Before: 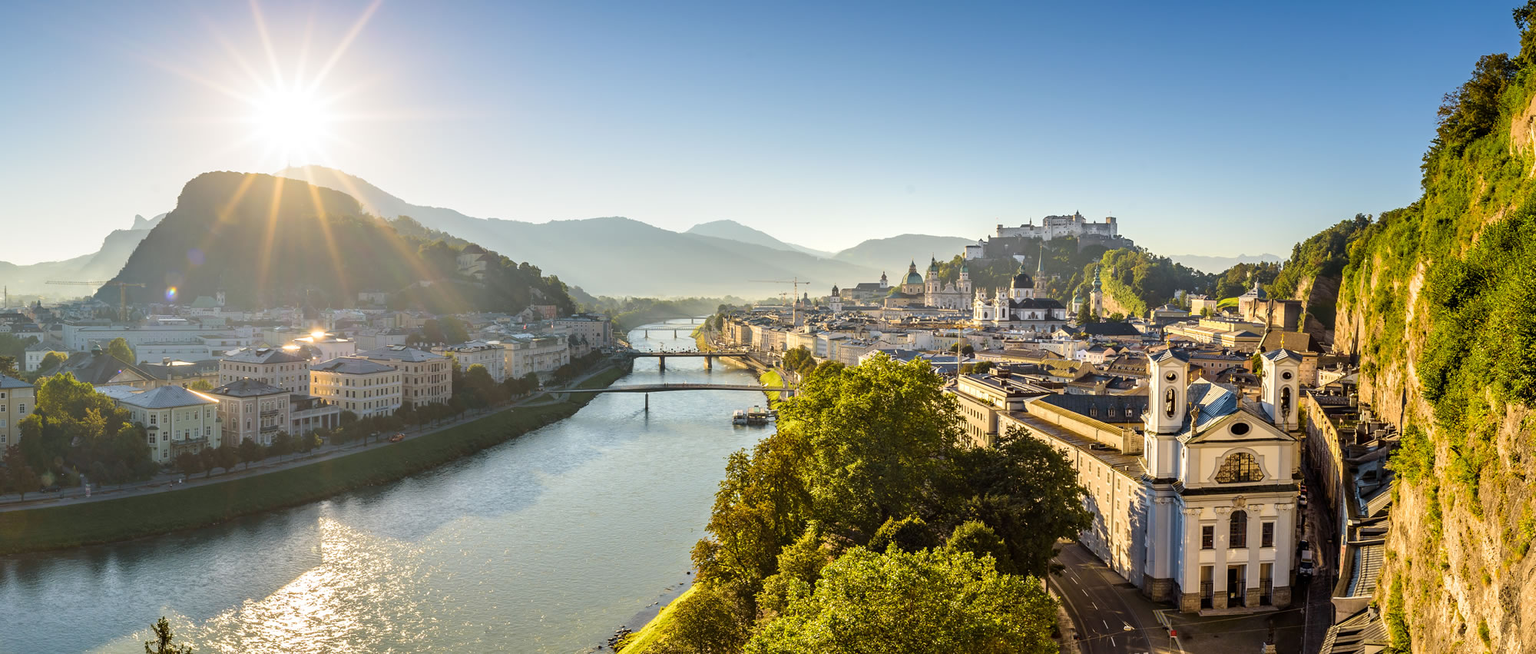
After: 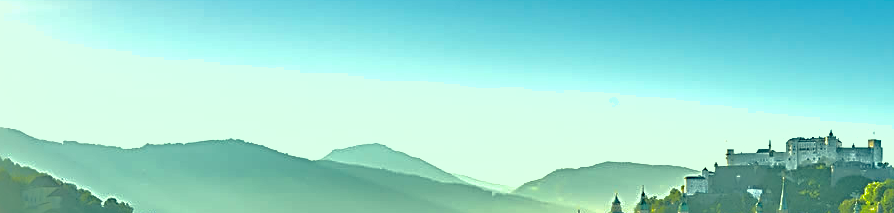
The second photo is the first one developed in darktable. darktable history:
crop: left 28.64%, top 16.832%, right 26.637%, bottom 58.055%
shadows and highlights: highlights -60
white balance: emerald 1
sharpen: radius 3.025, amount 0.757
color correction: highlights a* -20.08, highlights b* 9.8, shadows a* -20.4, shadows b* -10.76
local contrast: mode bilateral grid, contrast 100, coarseness 100, detail 91%, midtone range 0.2
exposure: black level correction 0.001, exposure 0.5 EV, compensate exposure bias true, compensate highlight preservation false
